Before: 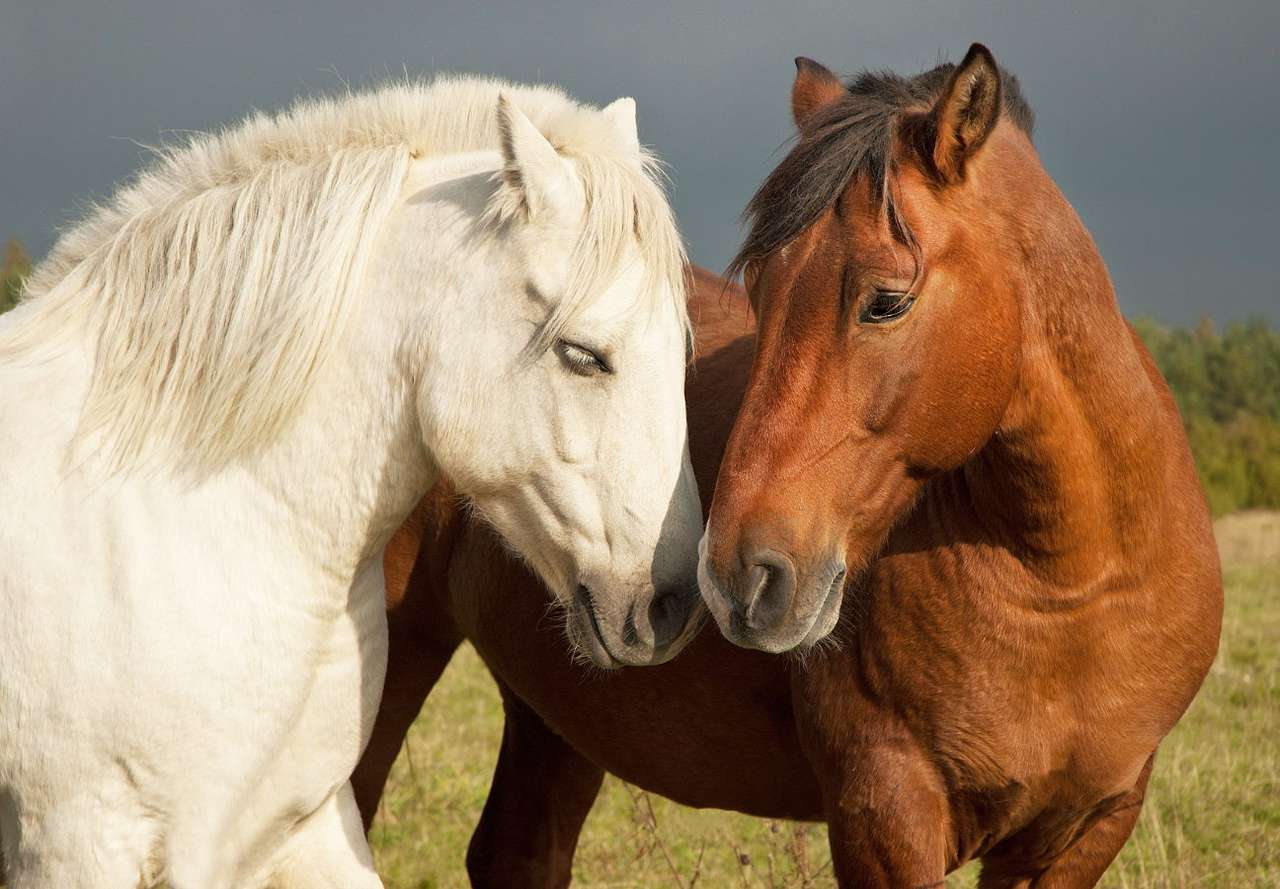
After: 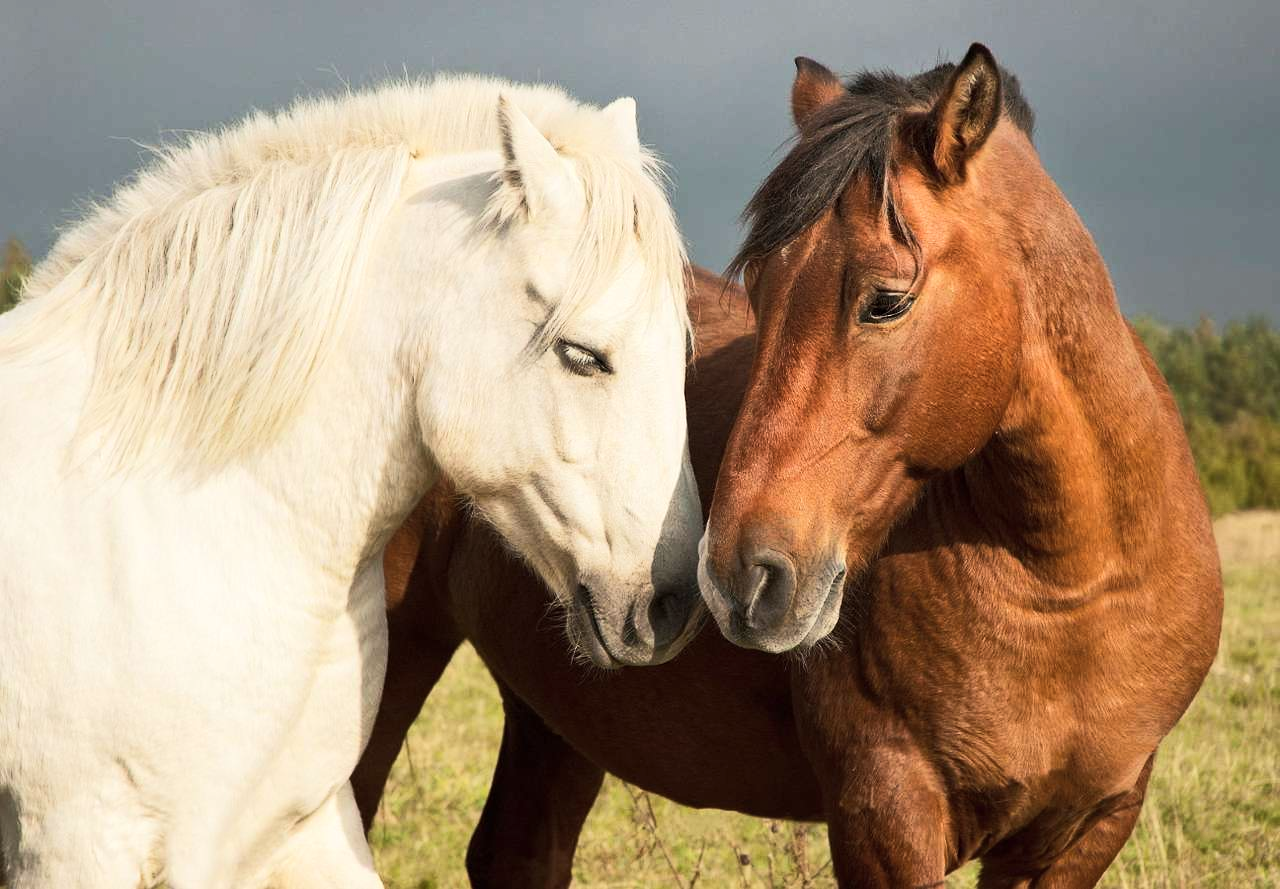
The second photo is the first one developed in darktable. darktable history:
exposure: exposure -0.156 EV, compensate exposure bias true, compensate highlight preservation false
tone equalizer: -8 EV 0.012 EV, -7 EV -0.04 EV, -6 EV 0.048 EV, -5 EV 0.033 EV, -4 EV 0.313 EV, -3 EV 0.671 EV, -2 EV 0.579 EV, -1 EV 0.183 EV, +0 EV 0.051 EV, edges refinement/feathering 500, mask exposure compensation -1.57 EV, preserve details no
color zones: curves: ch1 [(0, 0.469) (0.01, 0.469) (0.12, 0.446) (0.248, 0.469) (0.5, 0.5) (0.748, 0.5) (0.99, 0.469) (1, 0.469)]
